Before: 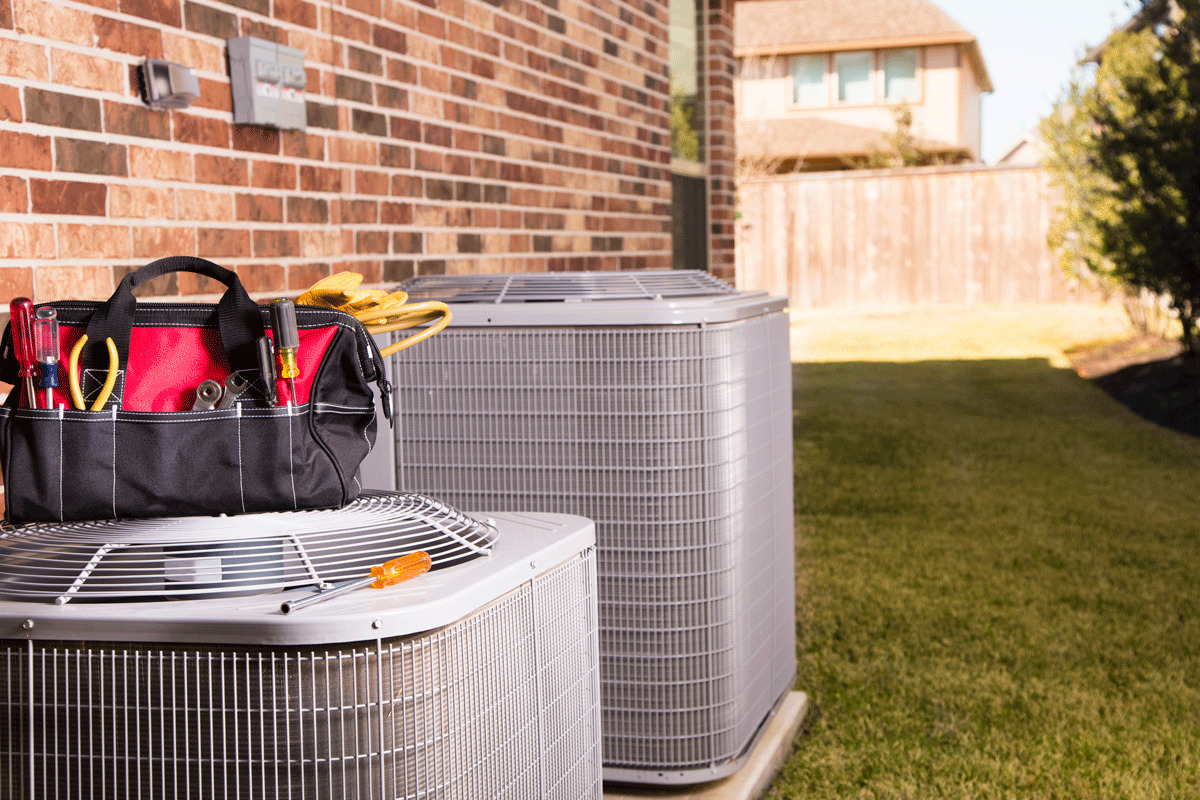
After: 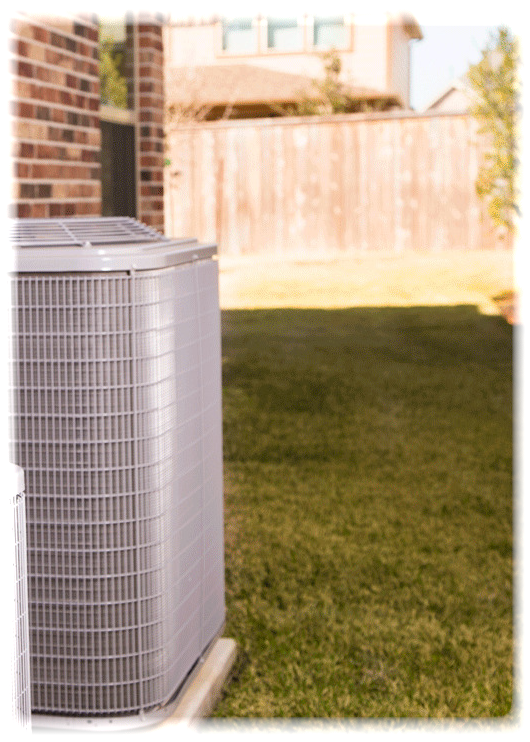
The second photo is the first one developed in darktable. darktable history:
crop: left 47.628%, top 6.643%, right 7.874%
vignetting: fall-off start 93%, fall-off radius 5%, brightness 1, saturation -0.49, automatic ratio true, width/height ratio 1.332, shape 0.04, unbound false
